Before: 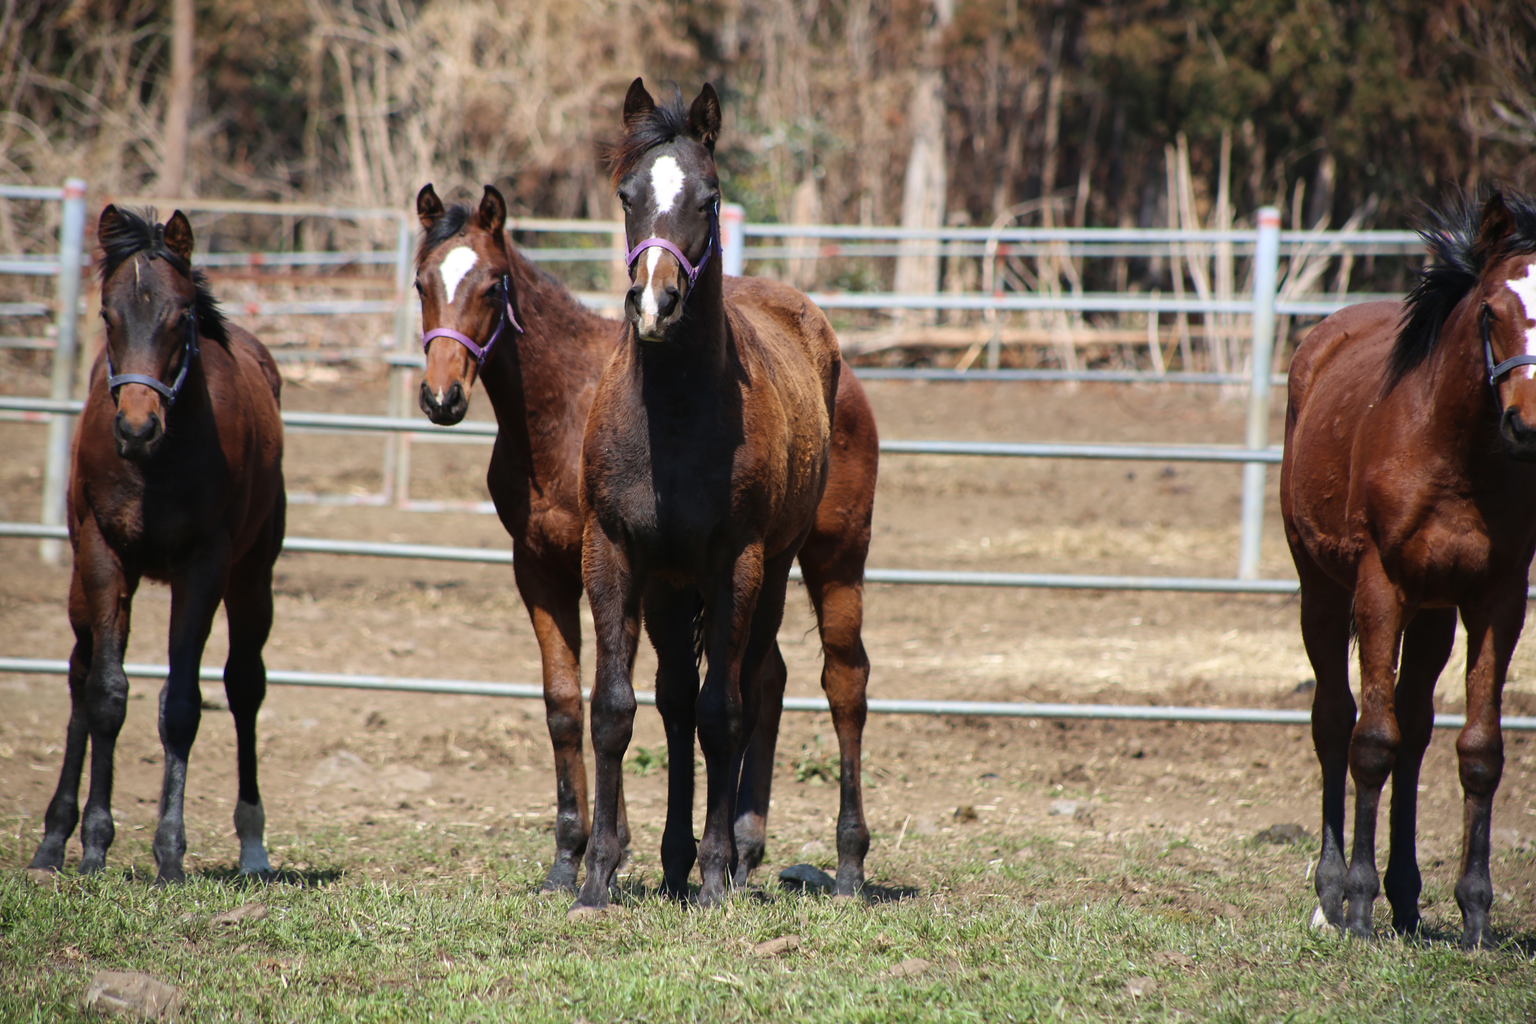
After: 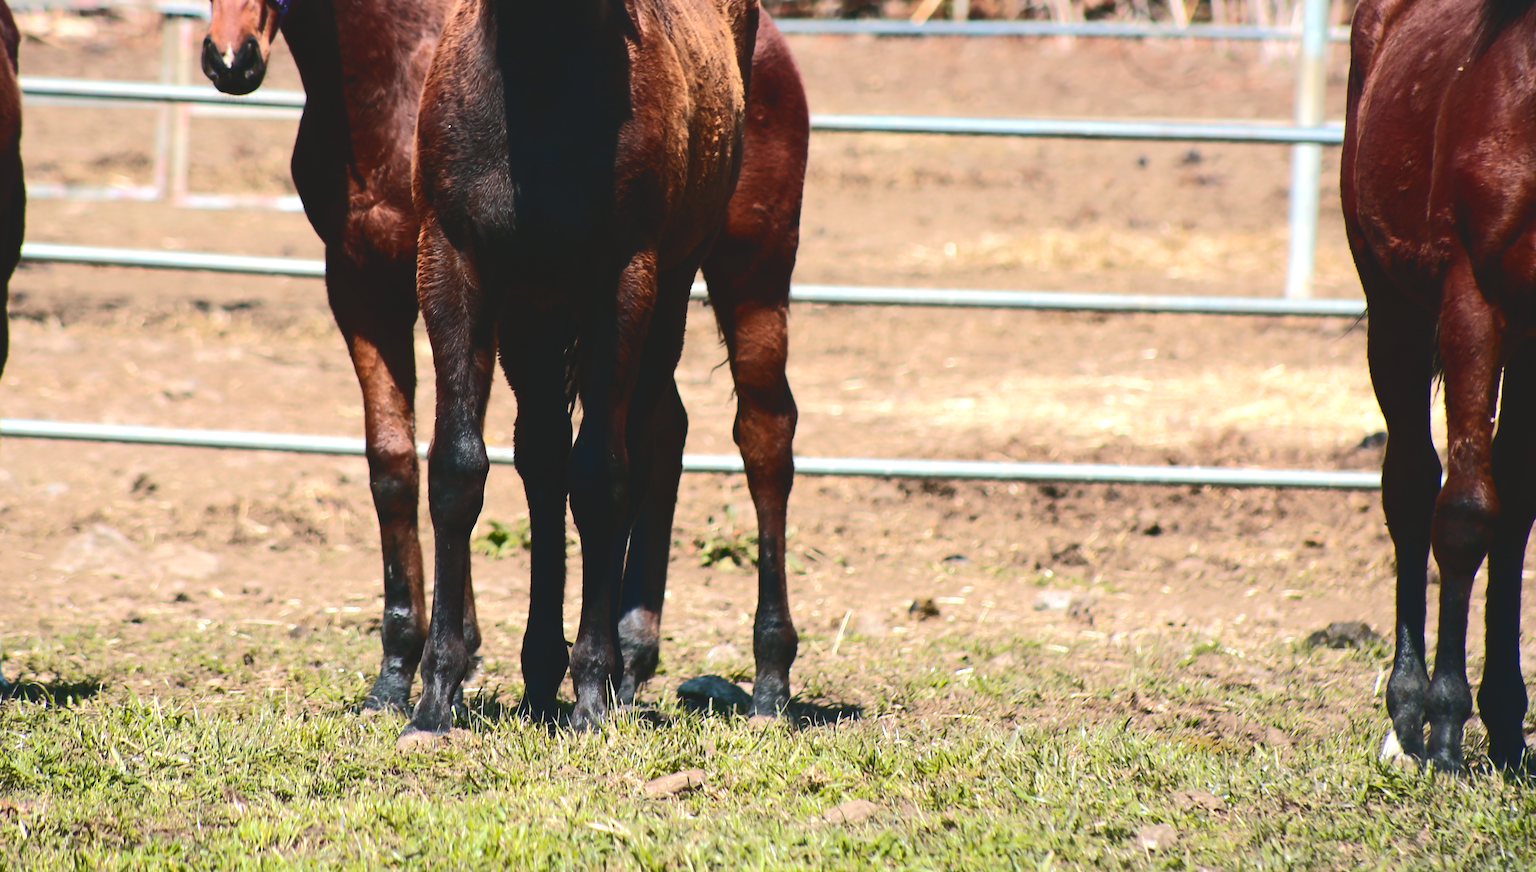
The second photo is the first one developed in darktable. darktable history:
crop and rotate: left 17.412%, top 34.607%, right 6.995%, bottom 1.011%
color balance rgb: shadows lift › luminance -7.618%, shadows lift › chroma 2.422%, shadows lift › hue 162.53°, linear chroma grading › global chroma 9.118%, perceptual saturation grading › global saturation 18.031%, hue shift -10.49°, perceptual brilliance grading › global brilliance 14.302%, perceptual brilliance grading › shadows -35.316%
tone curve: curves: ch0 [(0, 0) (0.003, 0.108) (0.011, 0.112) (0.025, 0.117) (0.044, 0.126) (0.069, 0.133) (0.1, 0.146) (0.136, 0.158) (0.177, 0.178) (0.224, 0.212) (0.277, 0.256) (0.335, 0.331) (0.399, 0.423) (0.468, 0.538) (0.543, 0.641) (0.623, 0.721) (0.709, 0.792) (0.801, 0.845) (0.898, 0.917) (1, 1)], color space Lab, independent channels, preserve colors none
